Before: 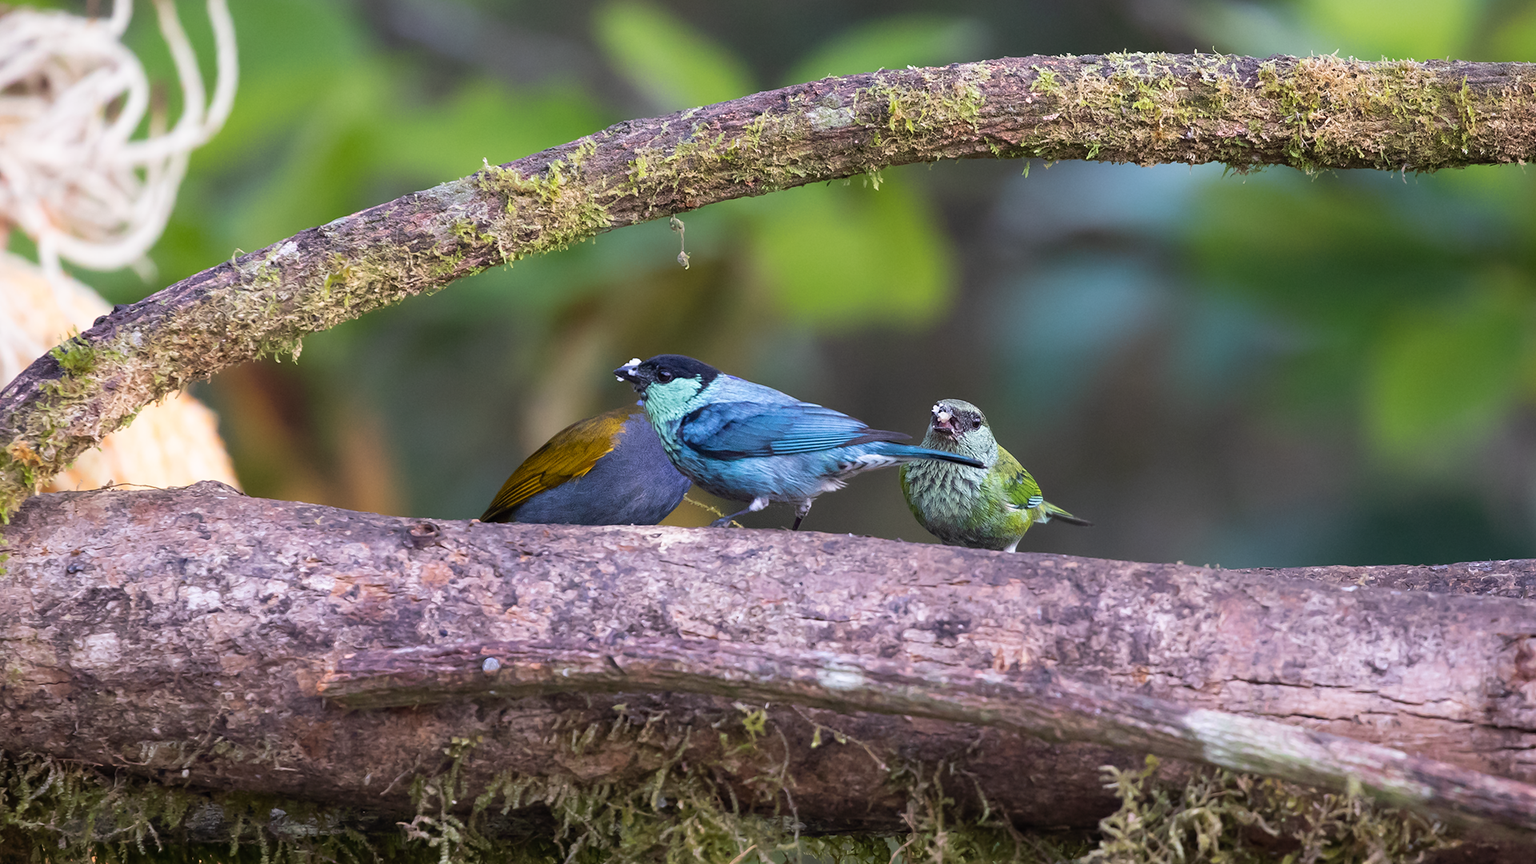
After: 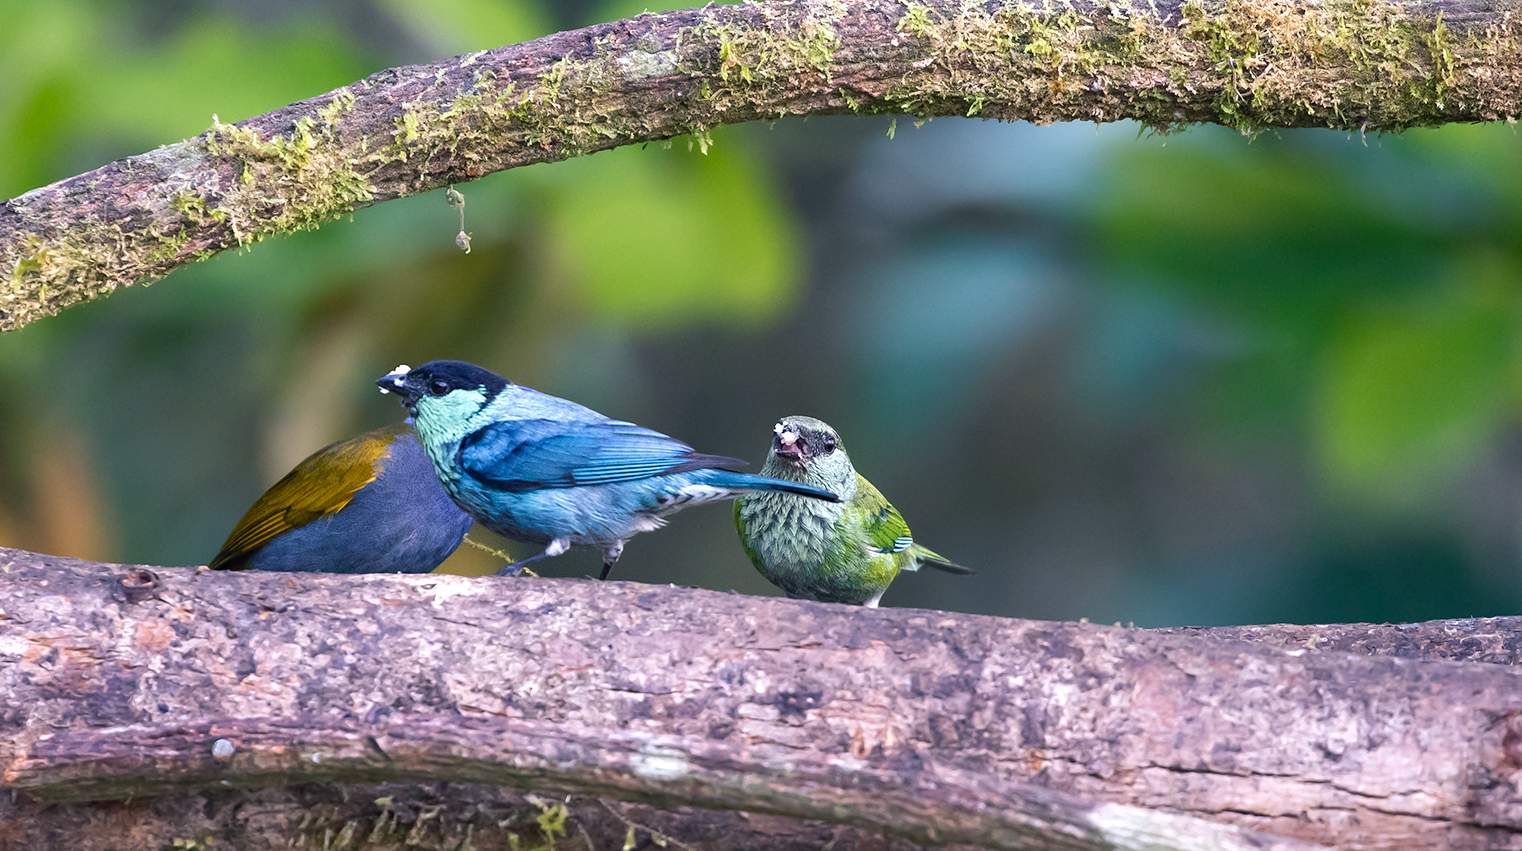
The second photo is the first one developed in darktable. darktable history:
color balance rgb: shadows lift › chroma 5.379%, shadows lift › hue 238.17°, power › hue 315.09°, global offset › hue 168.7°, linear chroma grading › global chroma 0.42%, perceptual saturation grading › global saturation 20%, perceptual saturation grading › highlights -25.479%, perceptual saturation grading › shadows 25.435%, perceptual brilliance grading › highlights 9.569%, perceptual brilliance grading › mid-tones 5.148%, global vibrance -23.287%
crop and rotate: left 20.374%, top 7.771%, right 0.325%, bottom 13.429%
